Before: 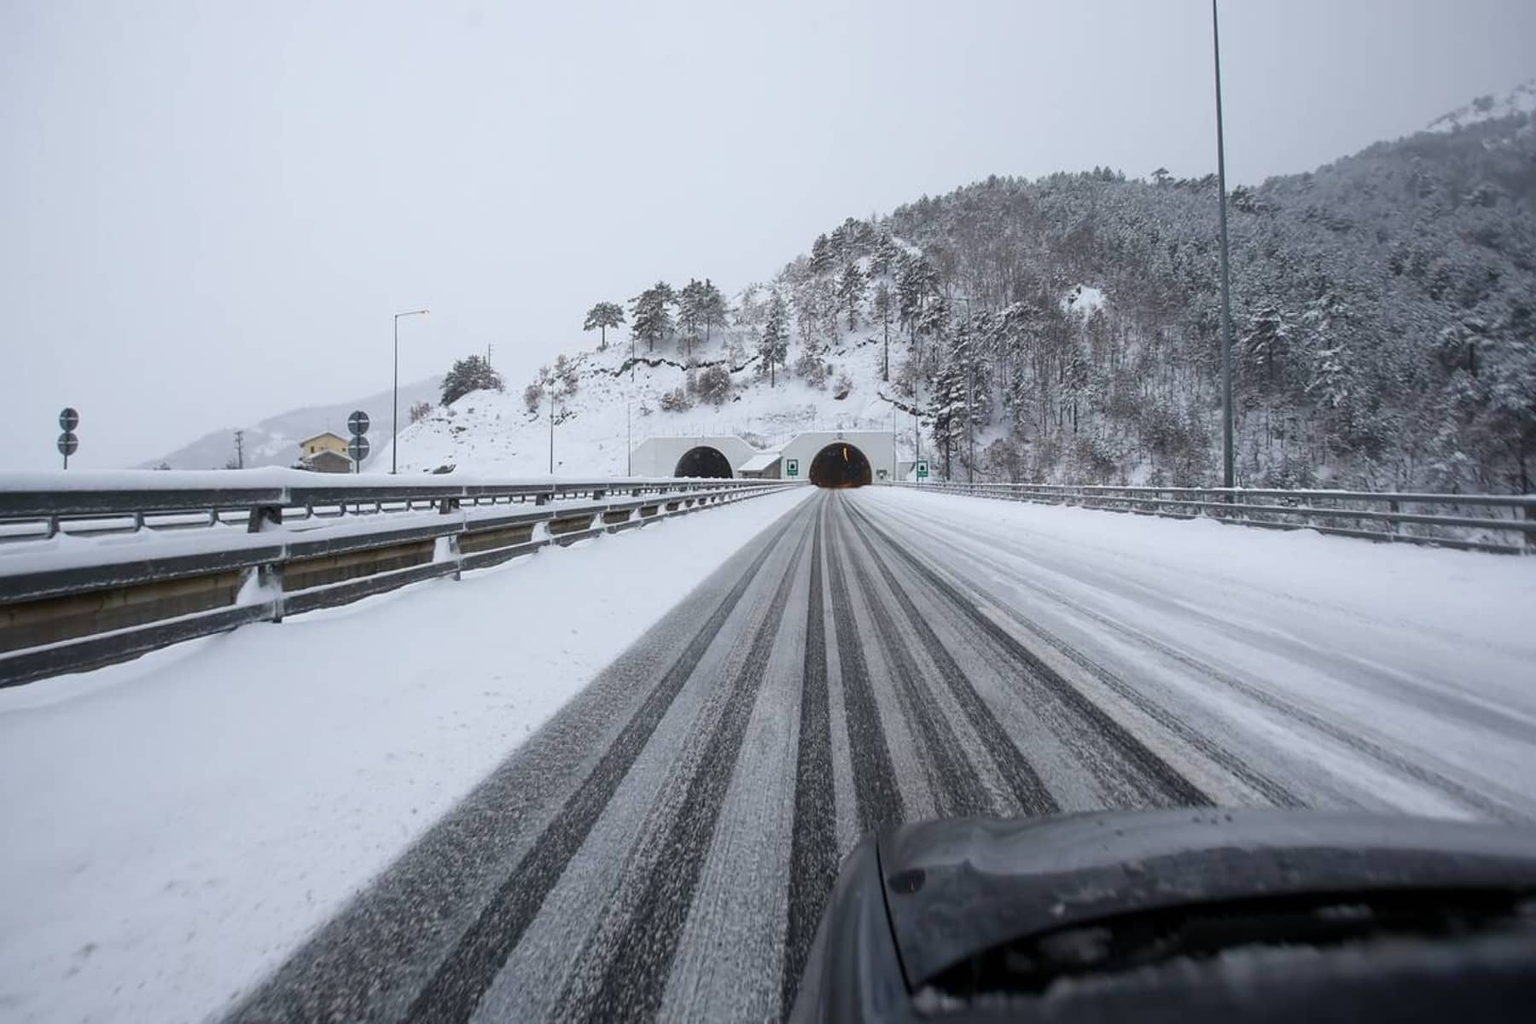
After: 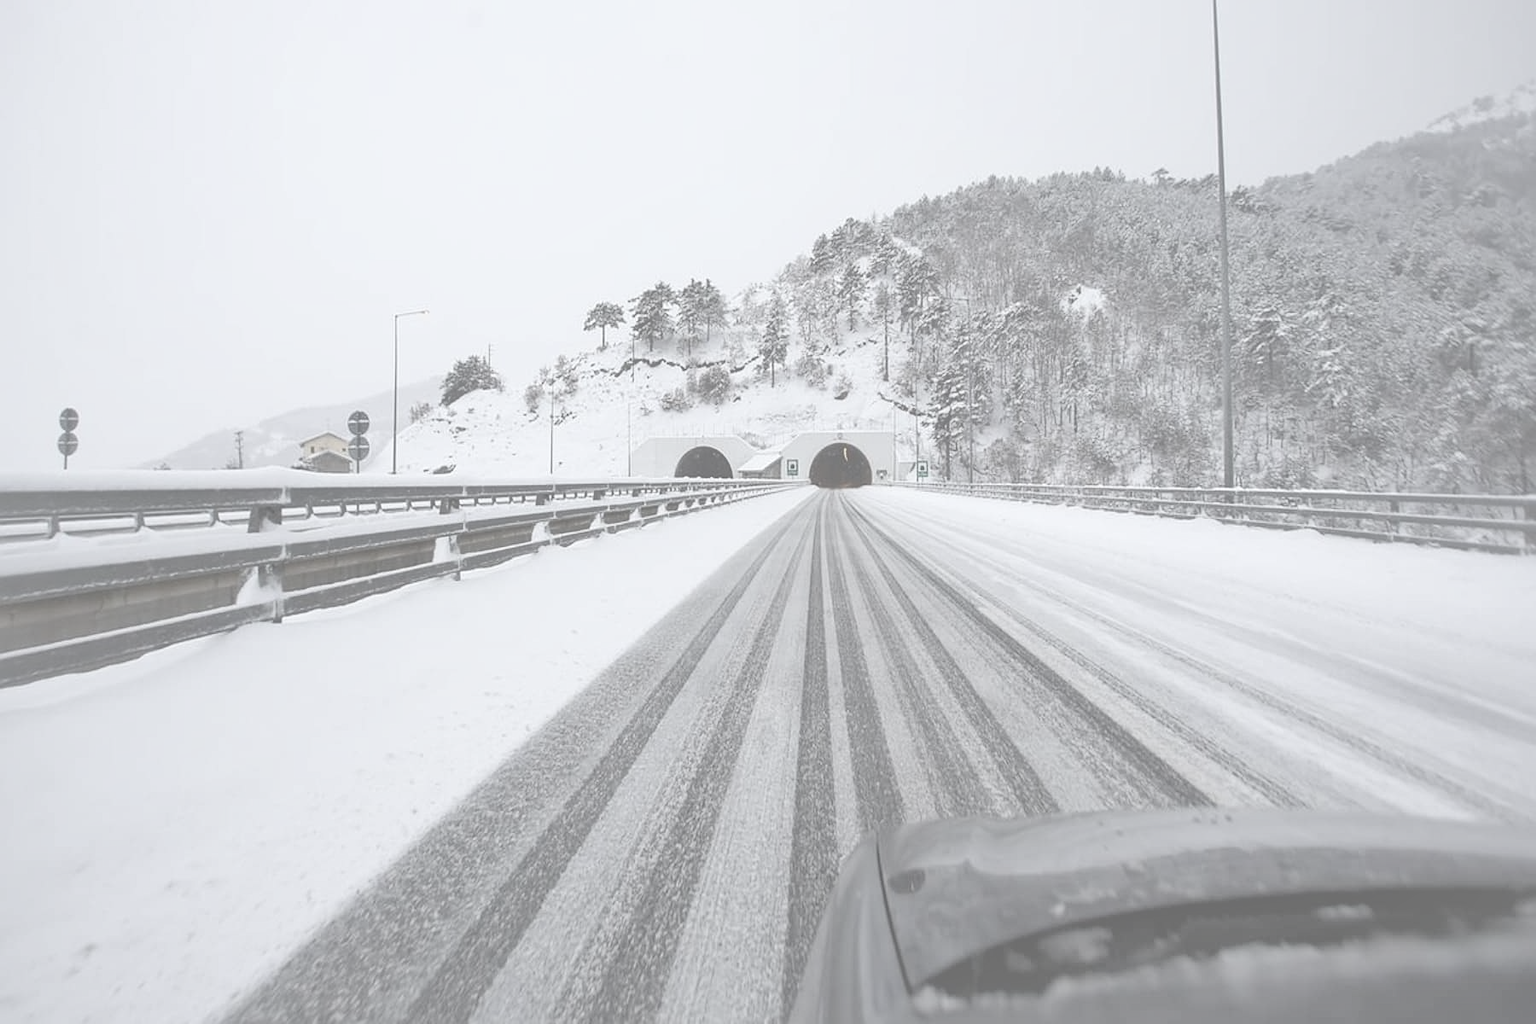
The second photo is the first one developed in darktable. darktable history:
shadows and highlights: highlights color adjustment 41.53%
sharpen: radius 1.284, amount 0.29, threshold 0.001
contrast brightness saturation: contrast -0.32, brightness 0.769, saturation -0.799
exposure: exposure 1 EV, compensate highlight preservation false
